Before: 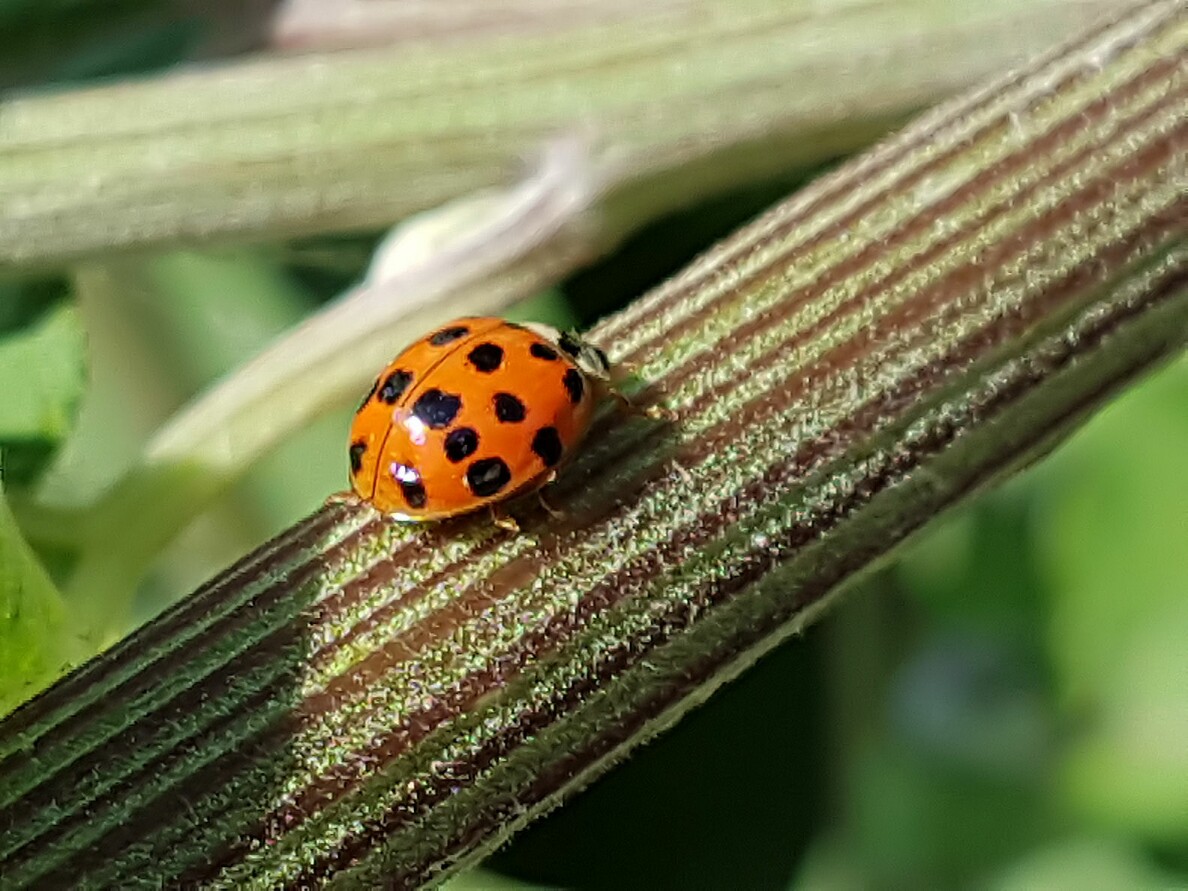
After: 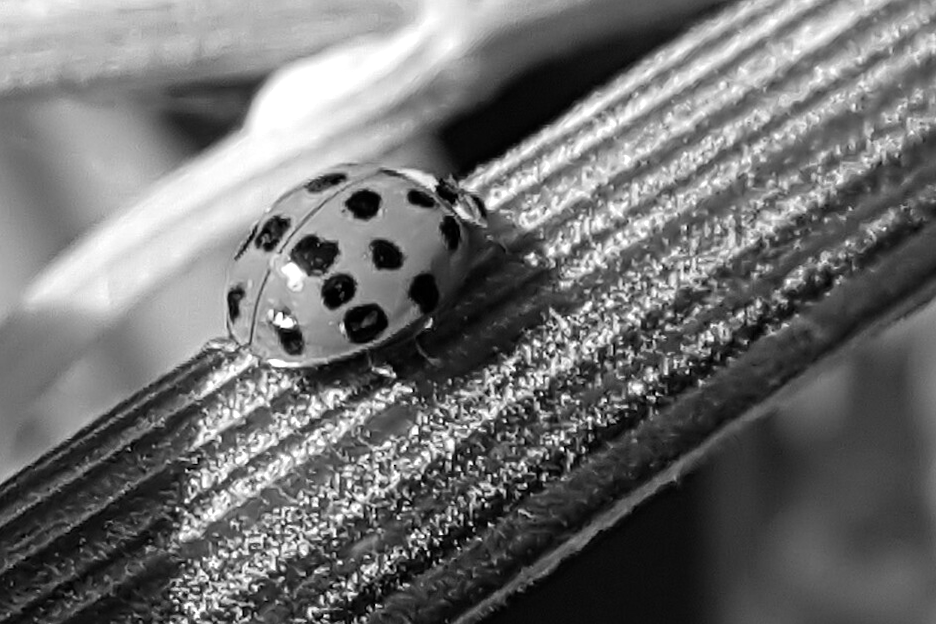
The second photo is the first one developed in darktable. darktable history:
rotate and perspective: rotation 0.192°, lens shift (horizontal) -0.015, crop left 0.005, crop right 0.996, crop top 0.006, crop bottom 0.99
crop: left 9.712%, top 16.928%, right 10.845%, bottom 12.332%
color zones: curves: ch1 [(0.263, 0.53) (0.376, 0.287) (0.487, 0.512) (0.748, 0.547) (1, 0.513)]; ch2 [(0.262, 0.45) (0.751, 0.477)], mix 31.98%
tone equalizer: -8 EV -0.417 EV, -7 EV -0.389 EV, -6 EV -0.333 EV, -5 EV -0.222 EV, -3 EV 0.222 EV, -2 EV 0.333 EV, -1 EV 0.389 EV, +0 EV 0.417 EV, edges refinement/feathering 500, mask exposure compensation -1.57 EV, preserve details no
white balance: red 0.983, blue 1.036
monochrome: on, module defaults
